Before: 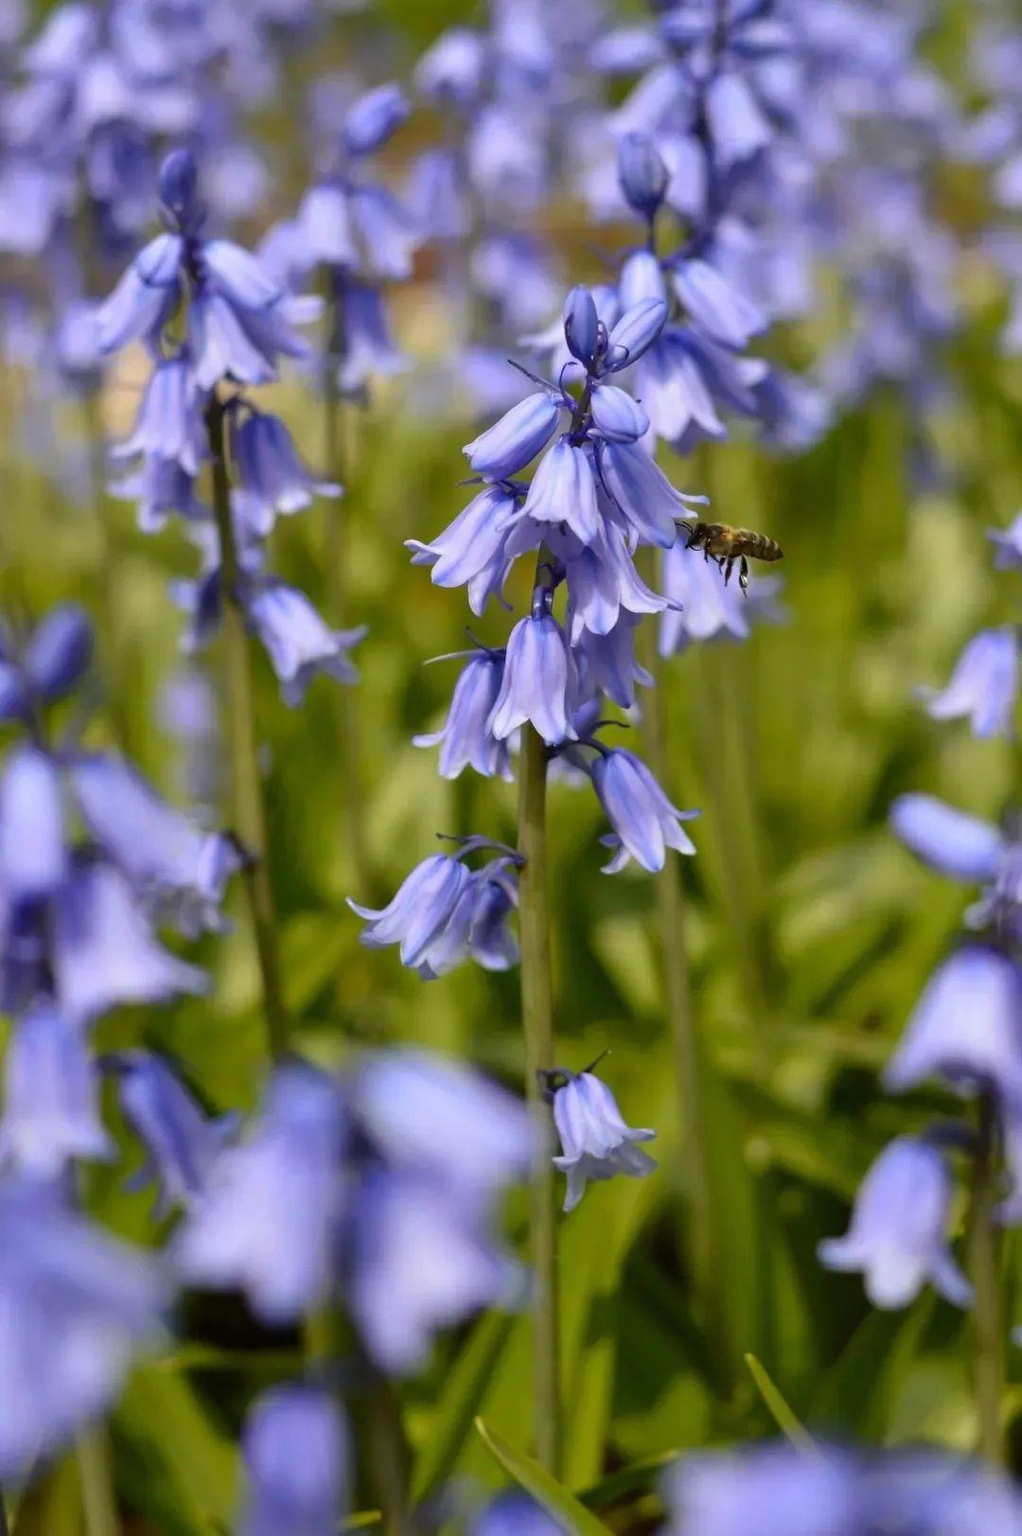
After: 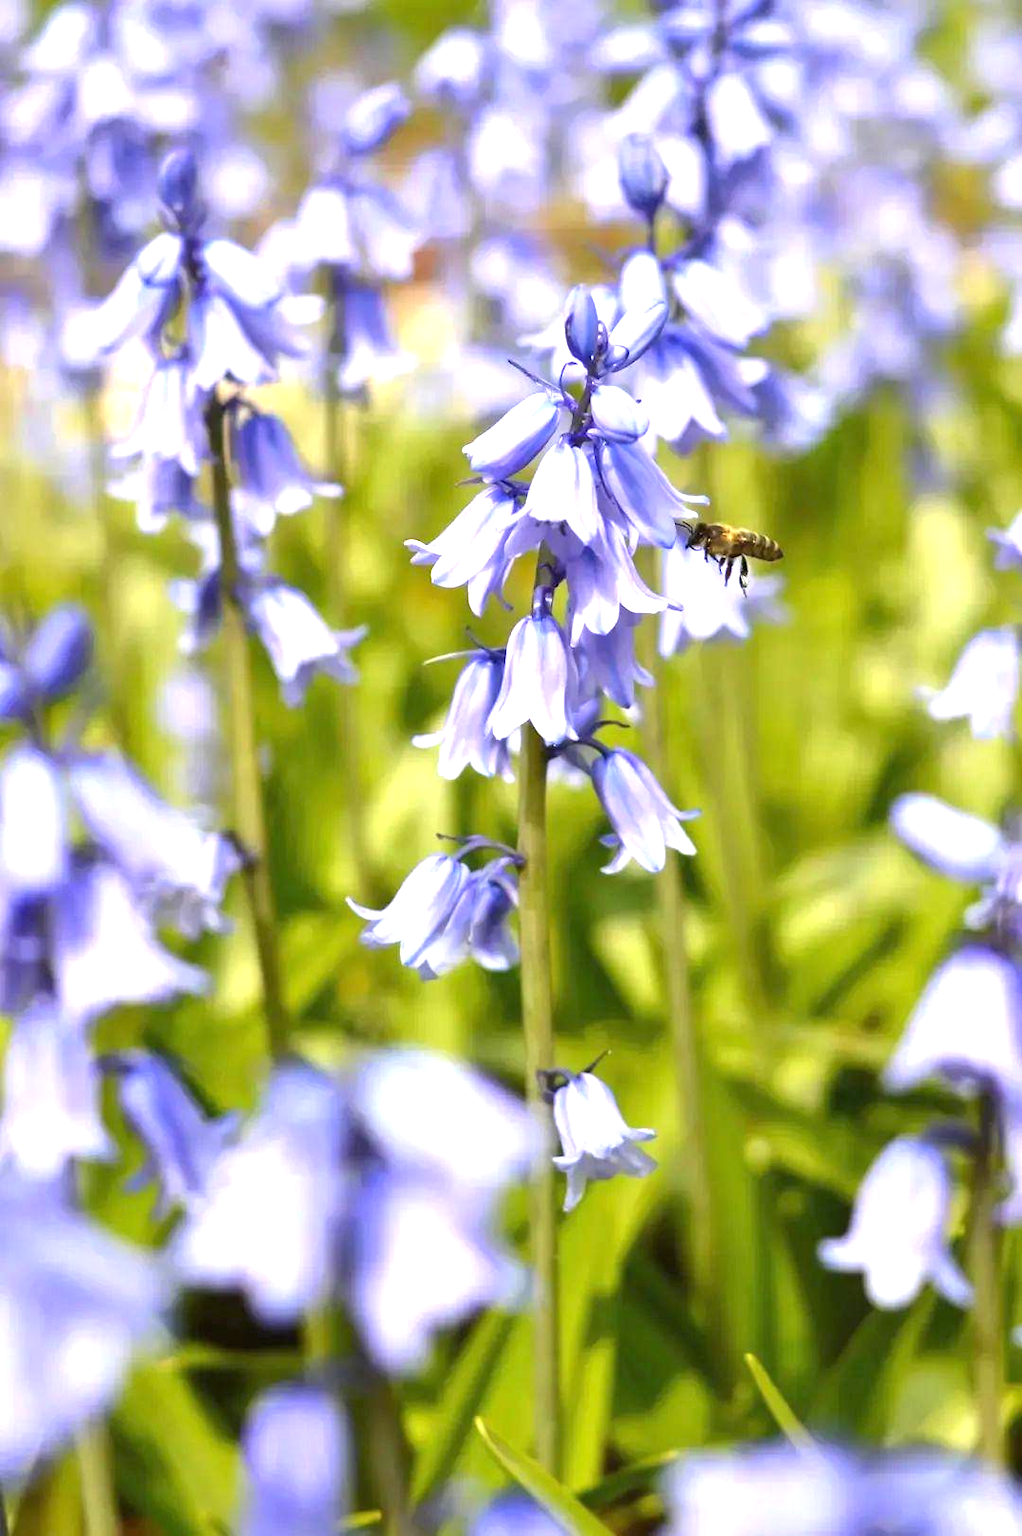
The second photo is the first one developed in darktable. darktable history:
exposure: black level correction 0, exposure 1.439 EV, compensate highlight preservation false
